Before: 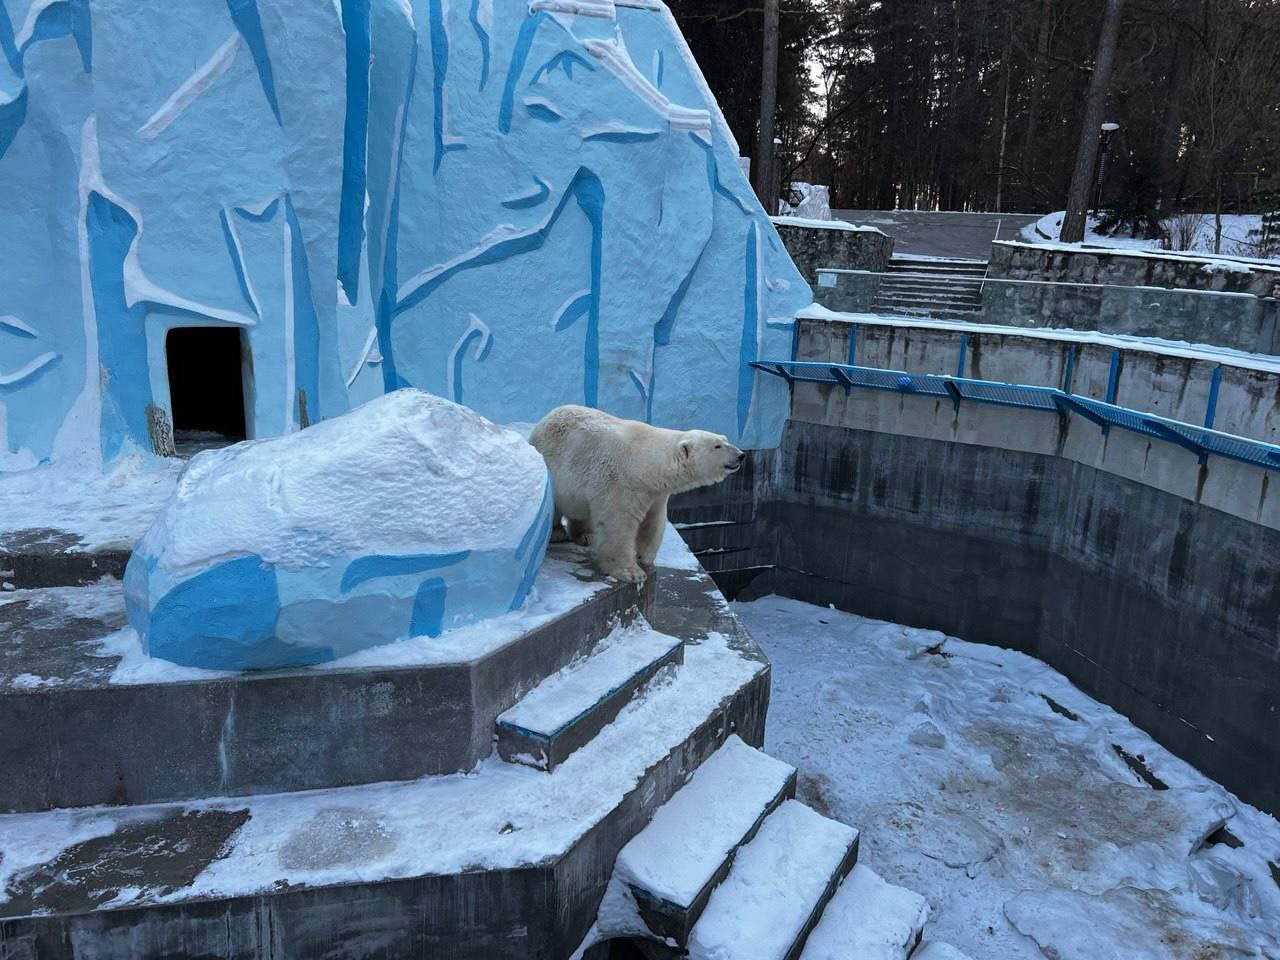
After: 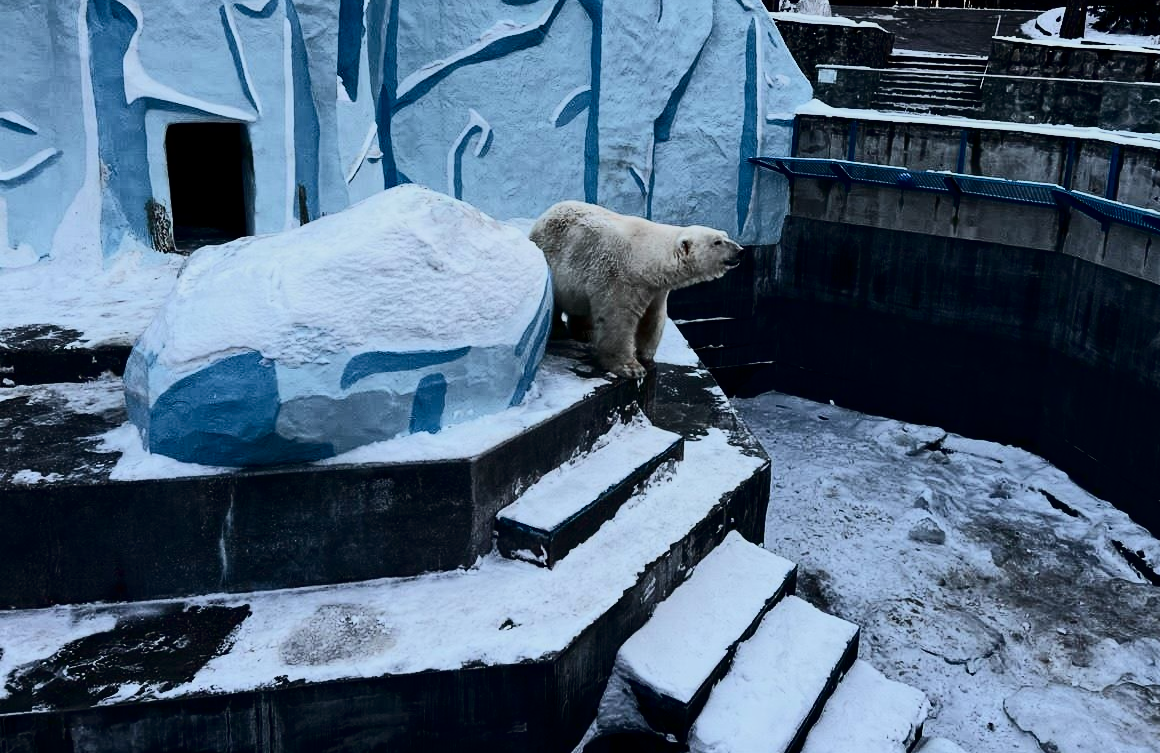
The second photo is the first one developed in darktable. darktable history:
exposure: exposure -0.939 EV, compensate exposure bias true, compensate highlight preservation false
tone curve: curves: ch0 [(0, 0) (0.086, 0.006) (0.148, 0.021) (0.245, 0.105) (0.374, 0.401) (0.444, 0.631) (0.778, 0.915) (1, 1)], color space Lab, independent channels, preserve colors none
crop: top 21.294%, right 9.356%, bottom 0.255%
